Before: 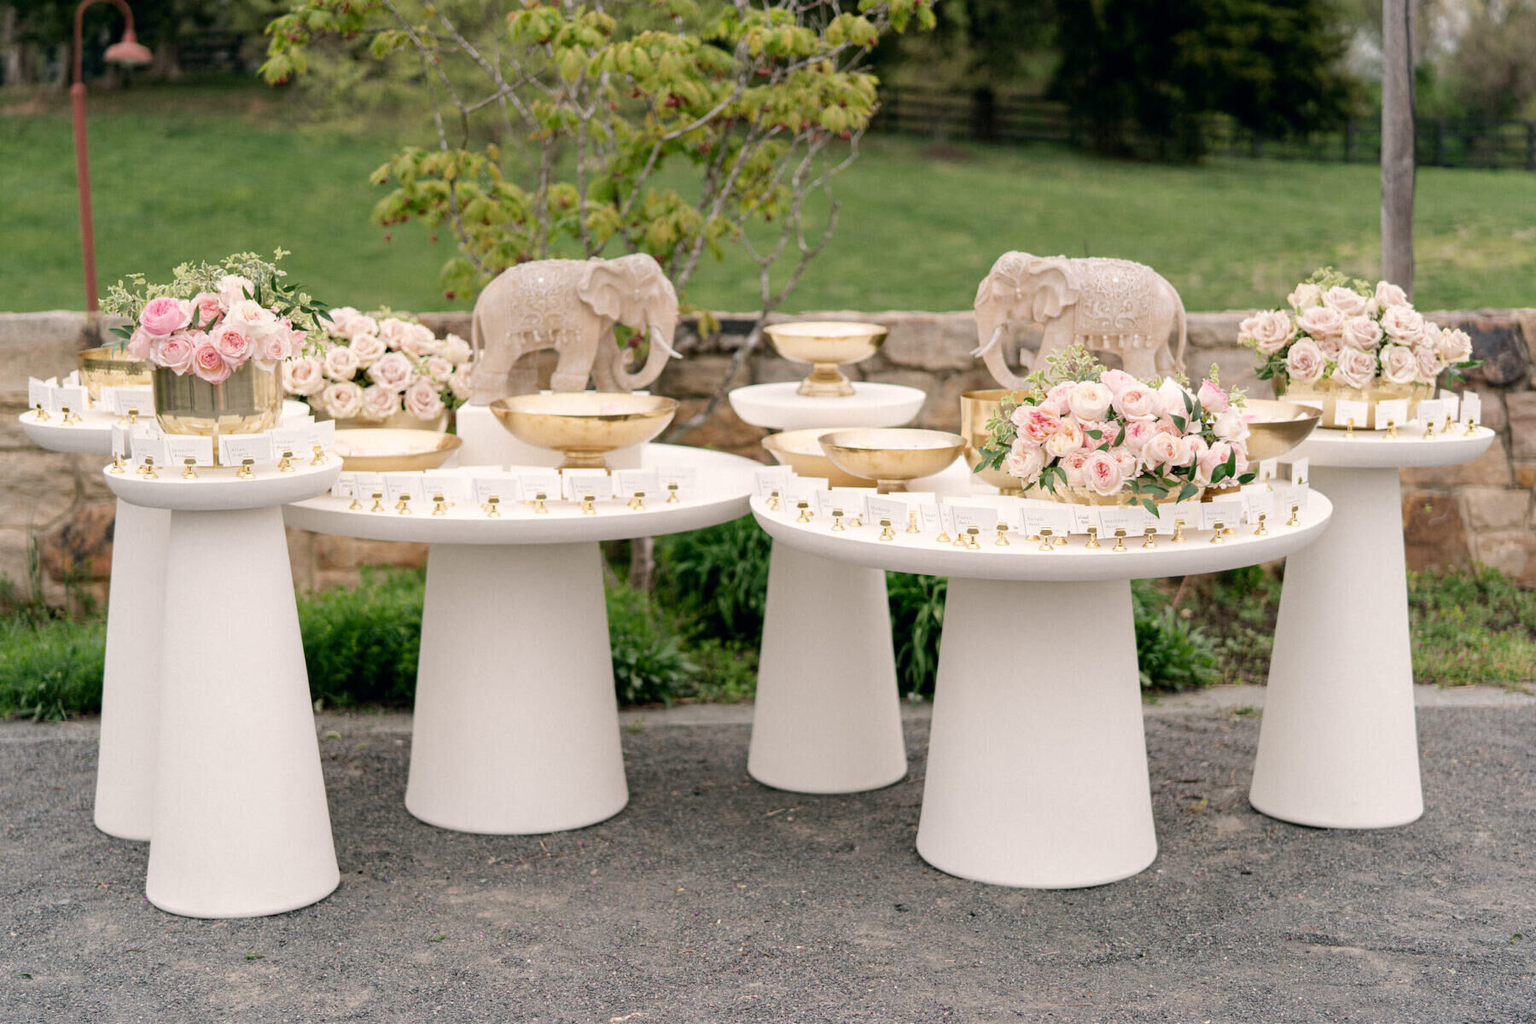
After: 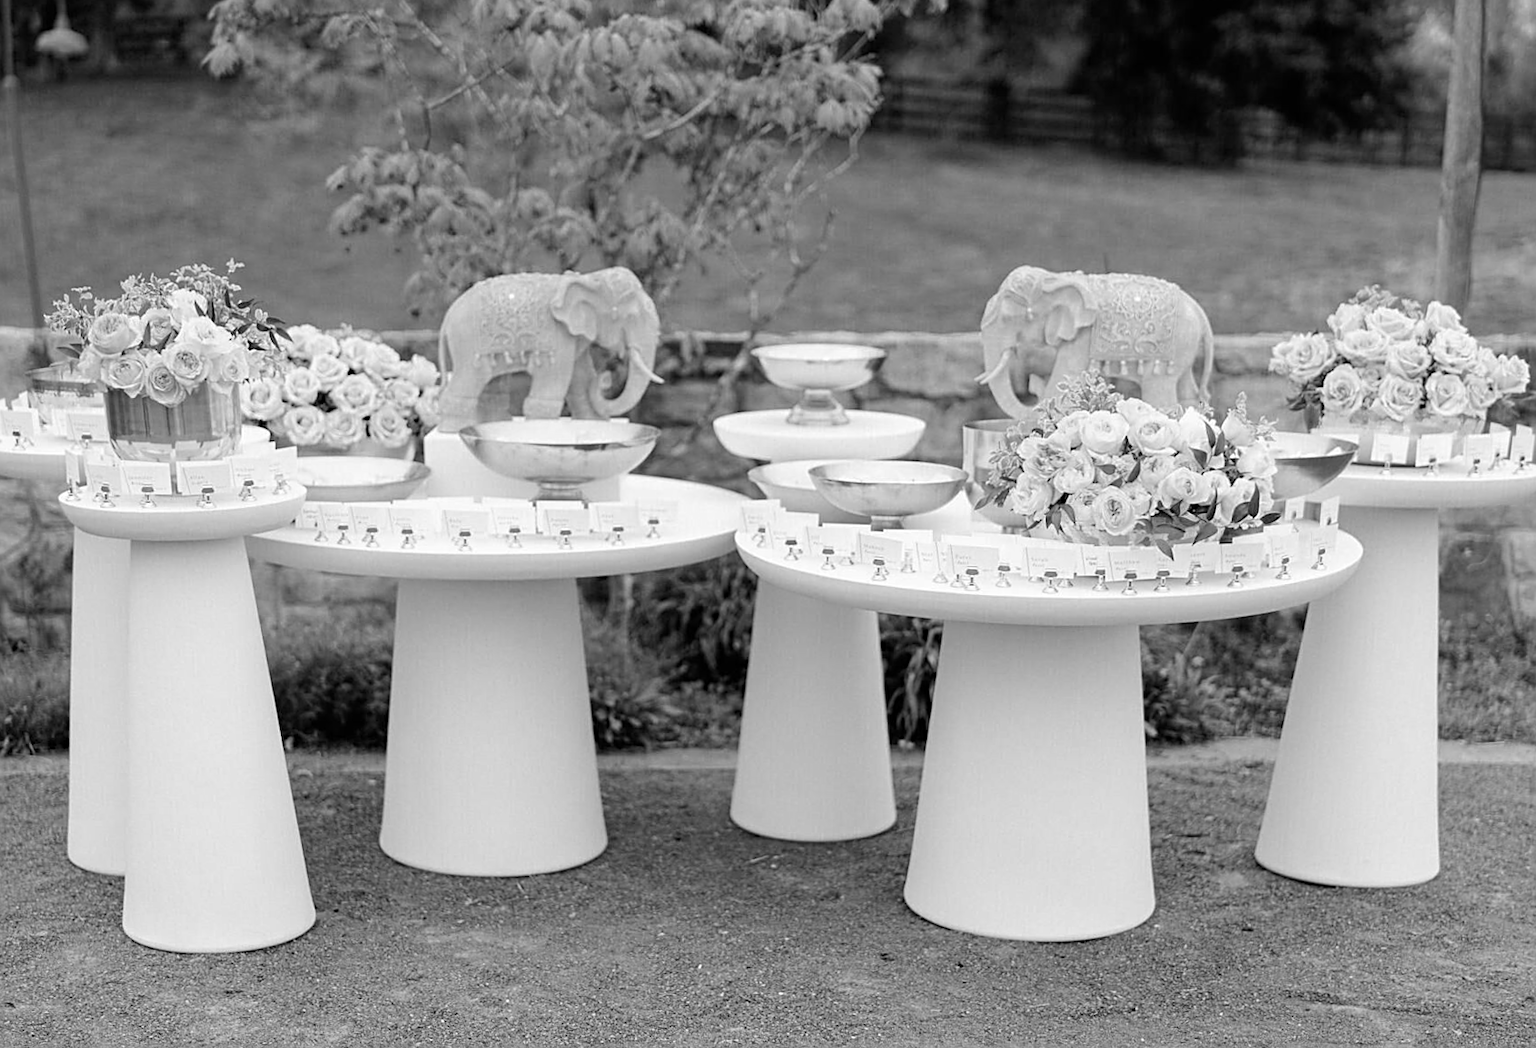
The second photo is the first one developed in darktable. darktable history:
contrast brightness saturation: saturation -0.1
monochrome: on, module defaults
rotate and perspective: rotation 0.074°, lens shift (vertical) 0.096, lens shift (horizontal) -0.041, crop left 0.043, crop right 0.952, crop top 0.024, crop bottom 0.979
crop and rotate: angle -0.5°
color contrast: green-magenta contrast 1.69, blue-yellow contrast 1.49
sharpen: on, module defaults
